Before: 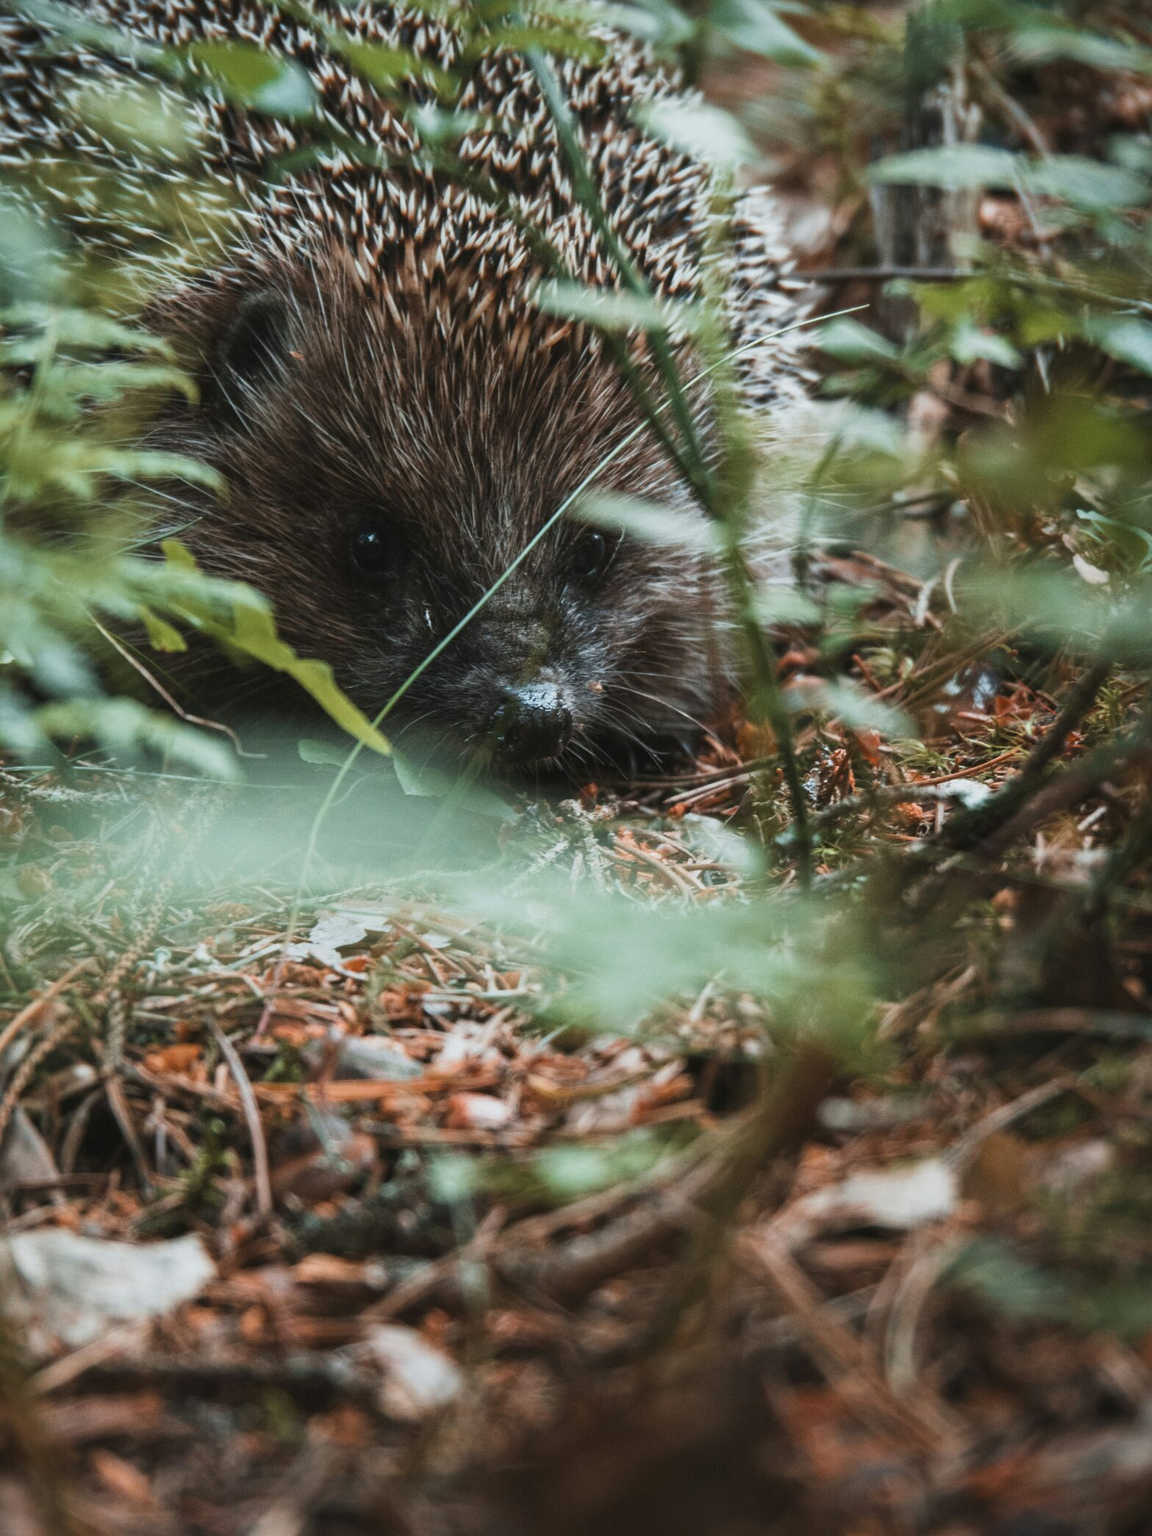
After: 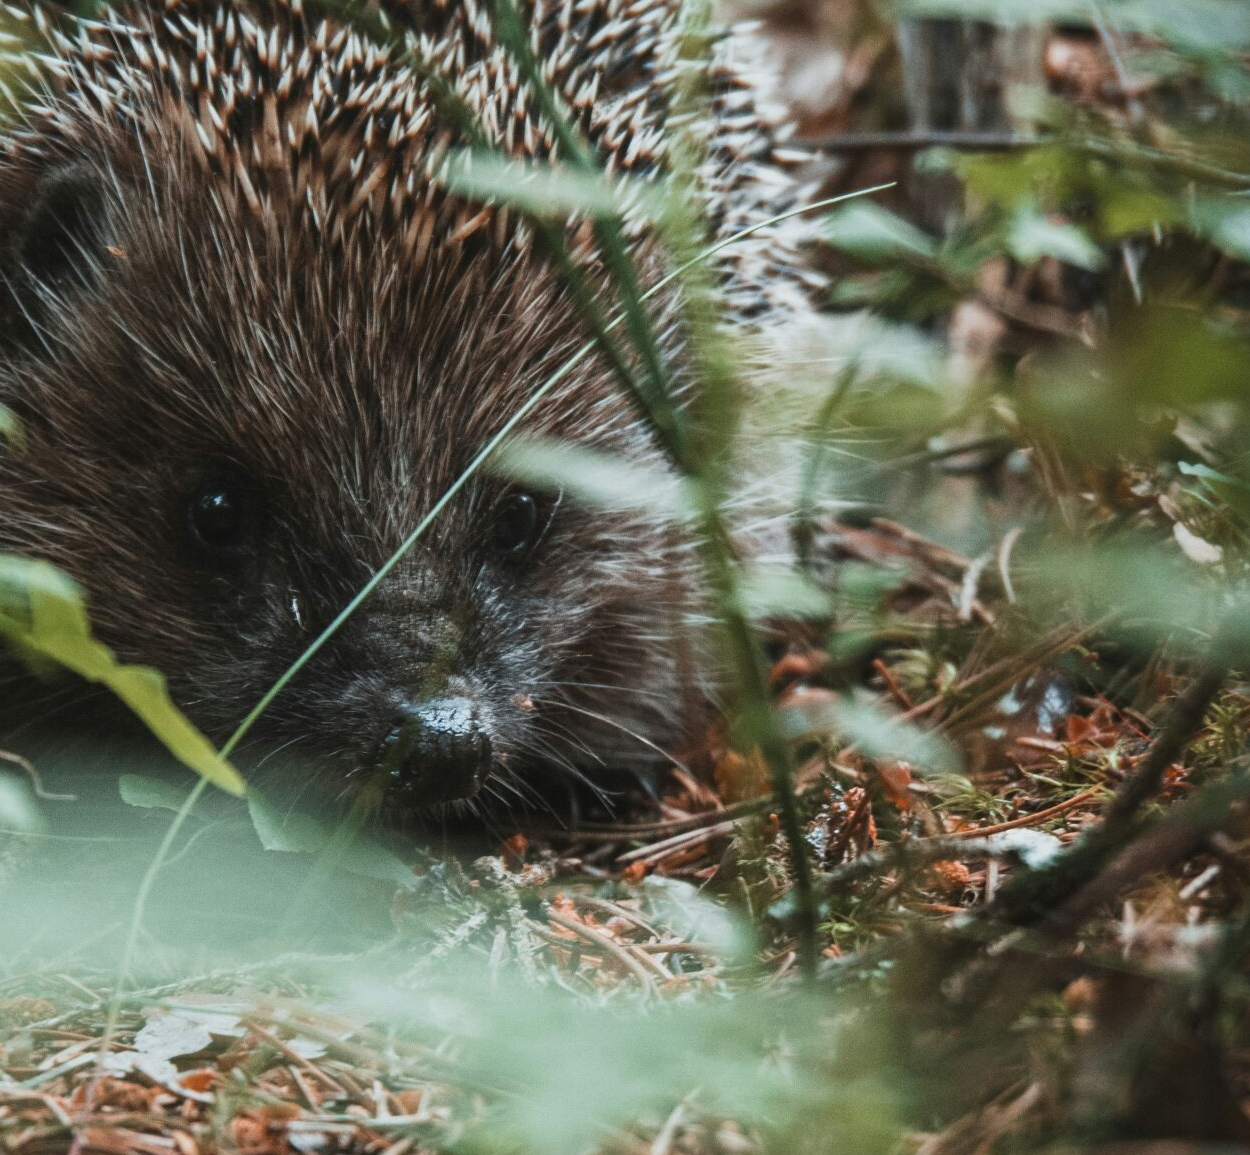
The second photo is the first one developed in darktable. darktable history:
crop: left 18.306%, top 11.117%, right 1.956%, bottom 33.599%
